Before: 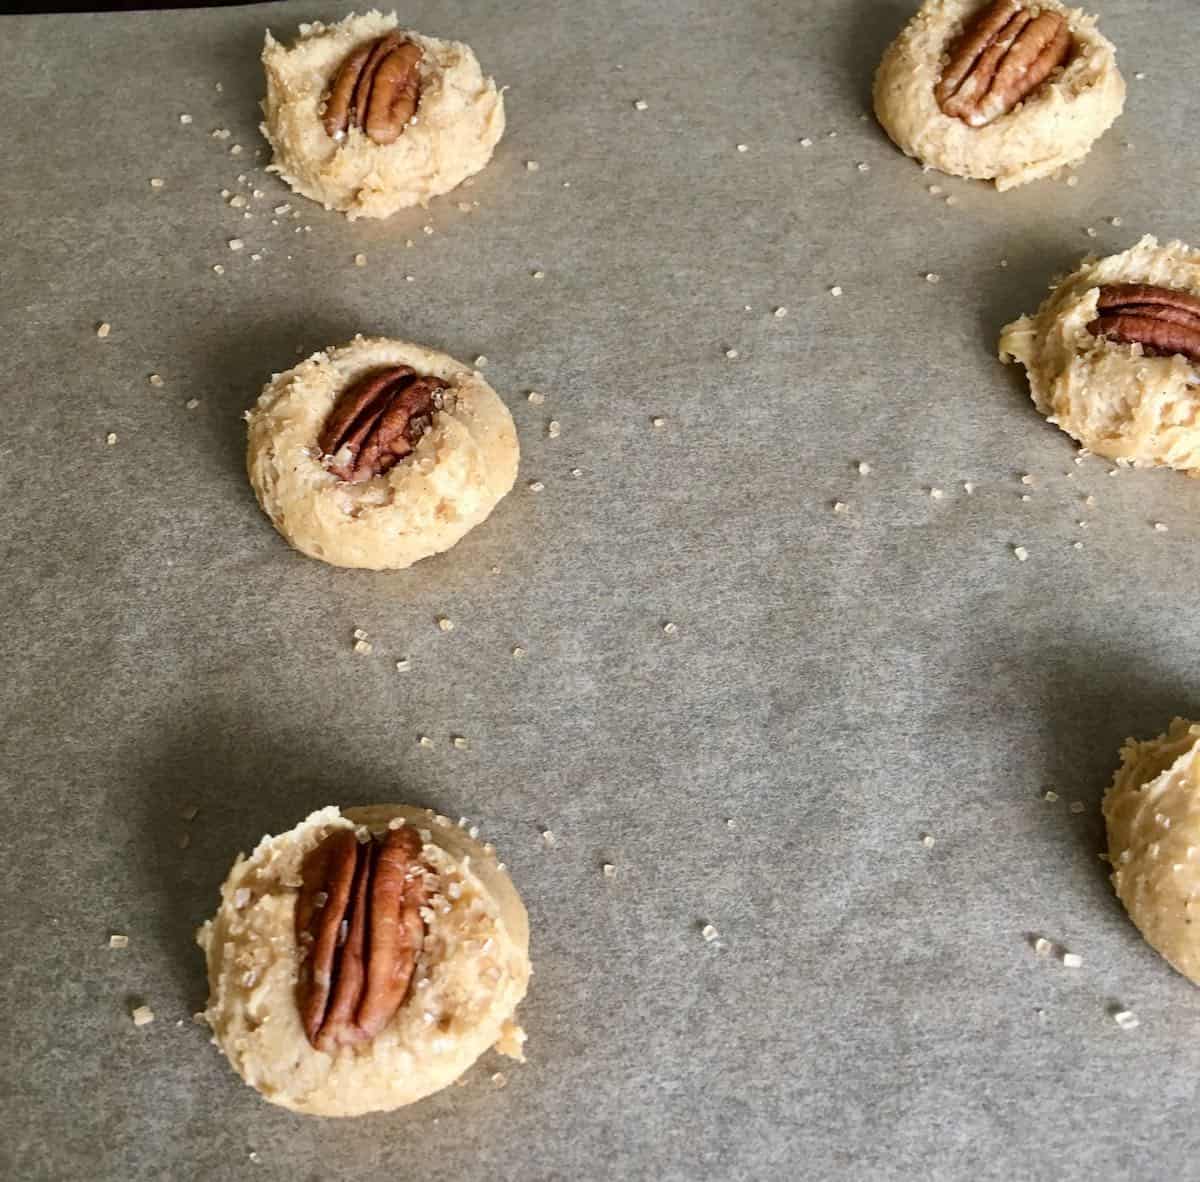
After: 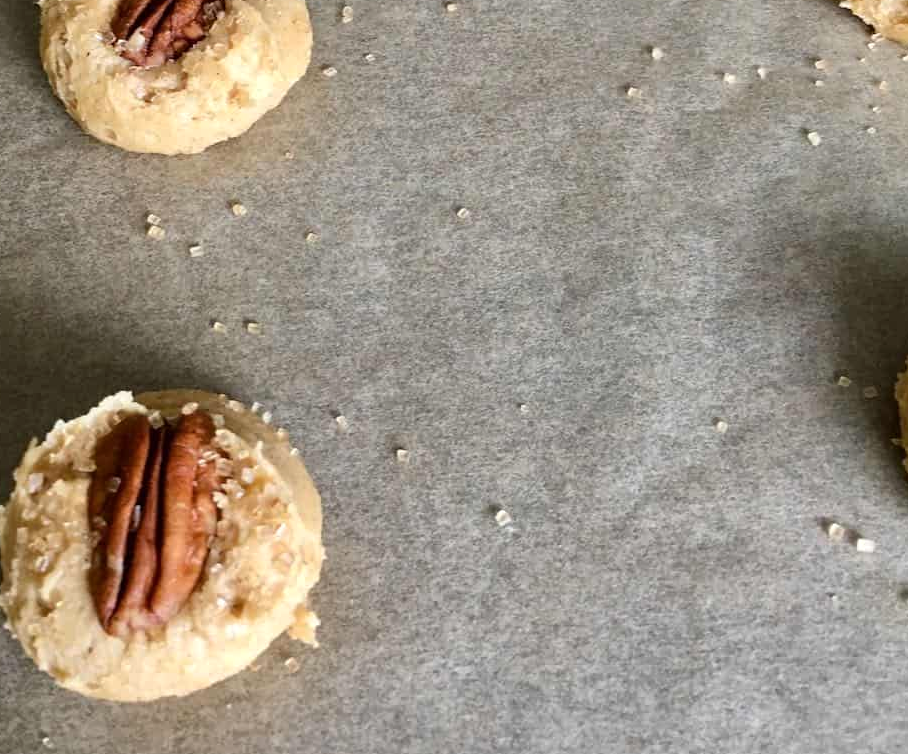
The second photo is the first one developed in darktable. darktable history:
color balance rgb: perceptual saturation grading › global saturation 3.7%, global vibrance 5.56%, contrast 3.24%
crop and rotate: left 17.299%, top 35.115%, right 7.015%, bottom 1.024%
